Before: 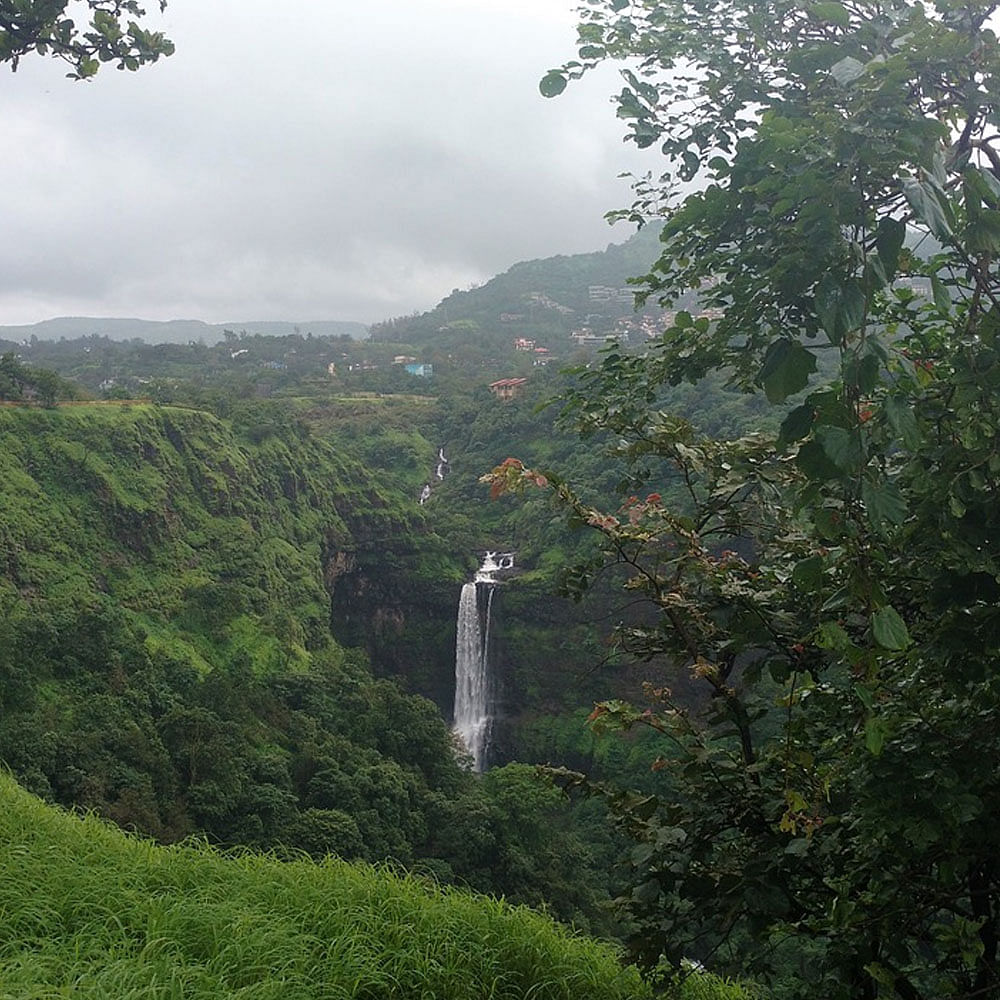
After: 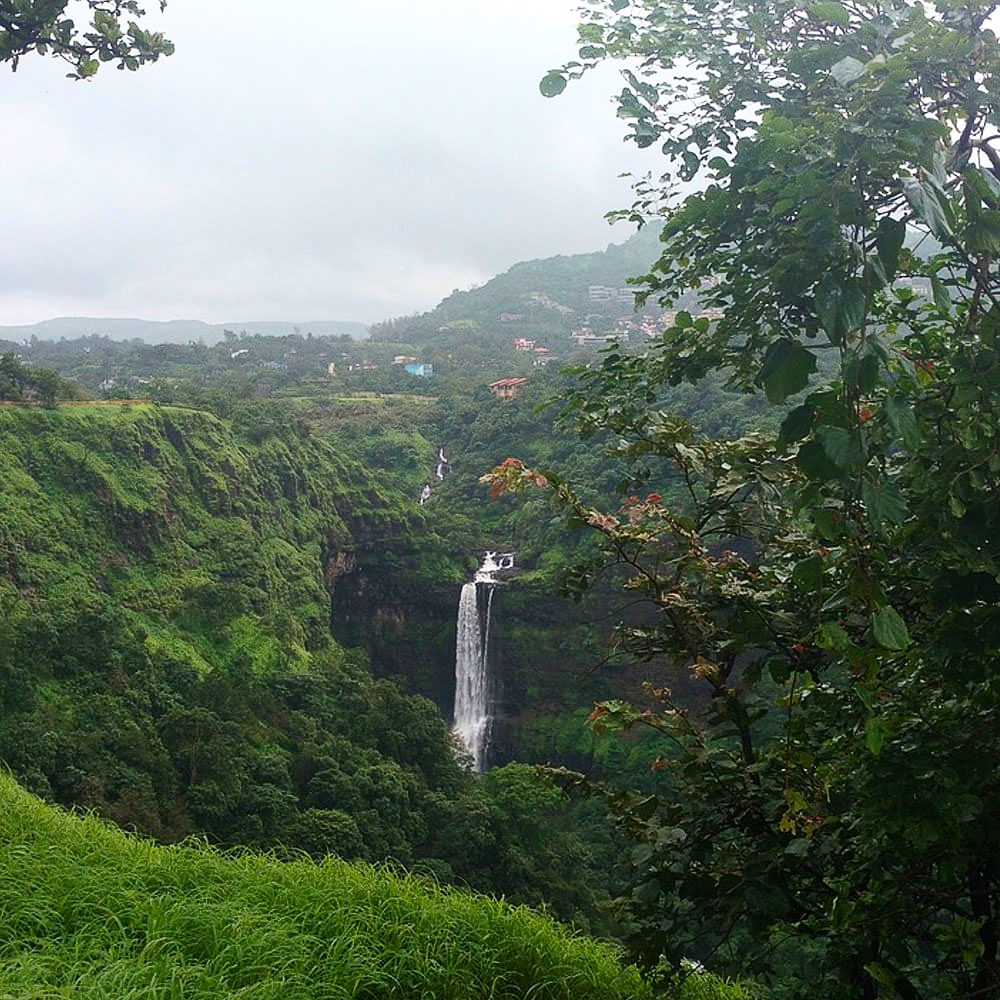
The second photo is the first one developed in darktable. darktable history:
contrast brightness saturation: contrast 0.234, brightness 0.1, saturation 0.29
